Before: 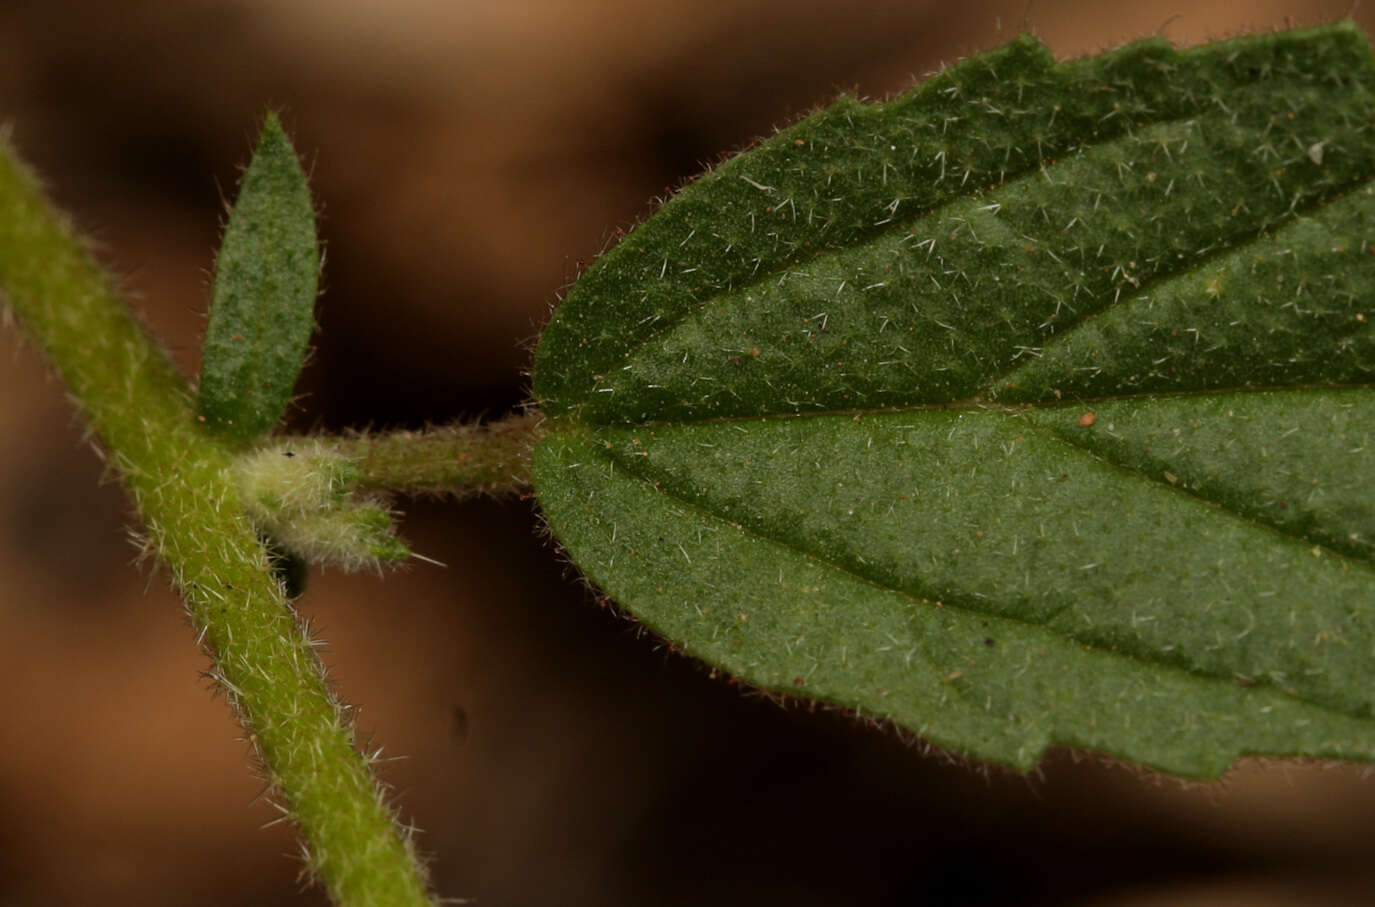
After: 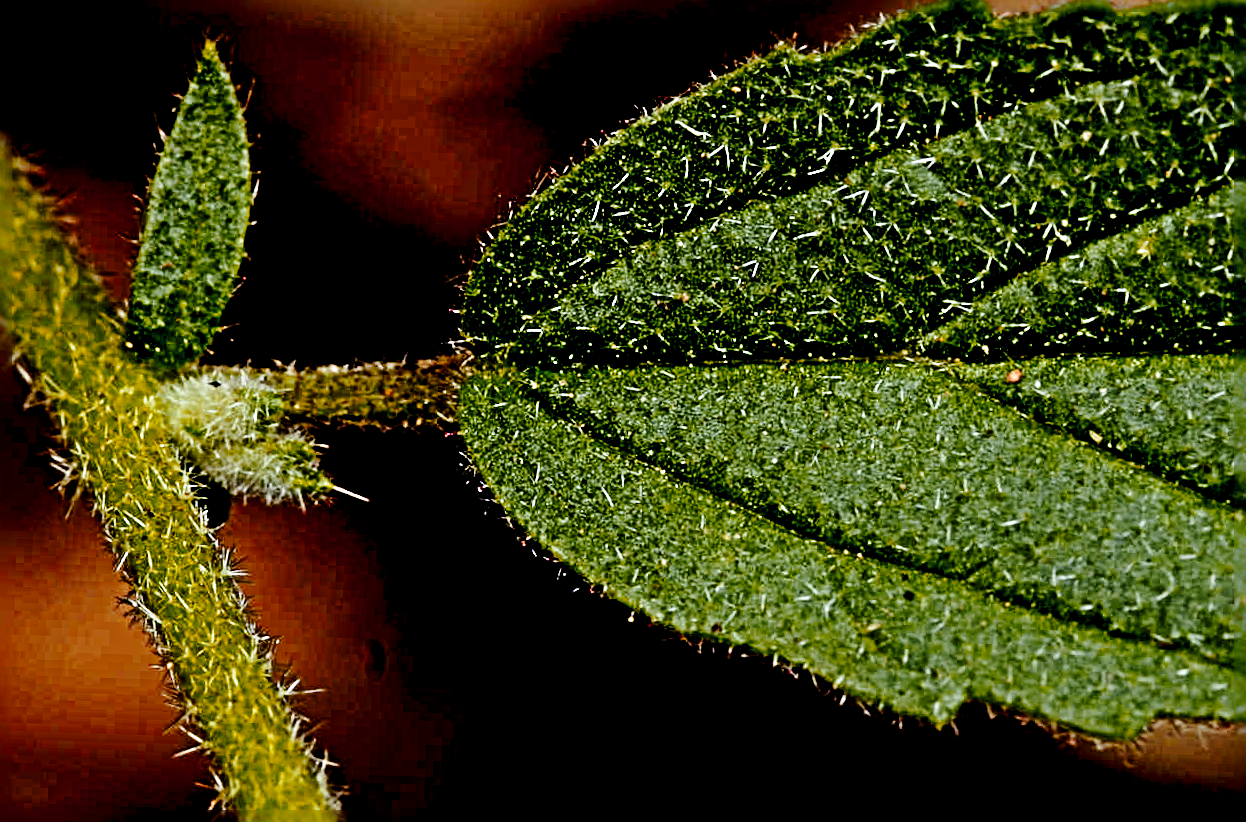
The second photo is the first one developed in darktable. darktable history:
crop and rotate: angle -1.96°, left 3.097%, top 4.154%, right 1.586%, bottom 0.529%
white balance: red 0.871, blue 1.249
exposure: black level correction 0.025, exposure 0.182 EV, compensate highlight preservation false
color zones: curves: ch1 [(0.309, 0.524) (0.41, 0.329) (0.508, 0.509)]; ch2 [(0.25, 0.457) (0.75, 0.5)]
sharpen: radius 6.3, amount 1.8, threshold 0
base curve: curves: ch0 [(0, 0) (0.028, 0.03) (0.121, 0.232) (0.46, 0.748) (0.859, 0.968) (1, 1)], preserve colors none
